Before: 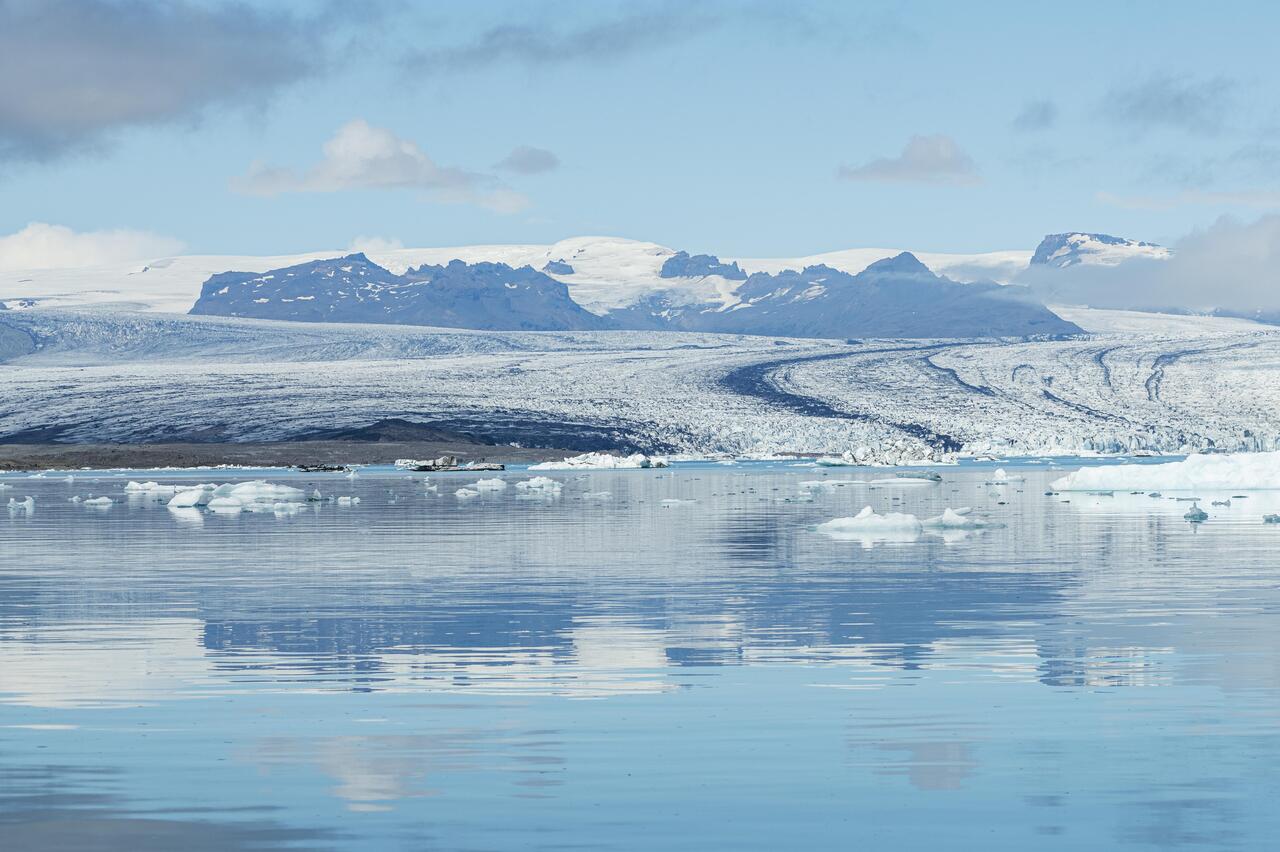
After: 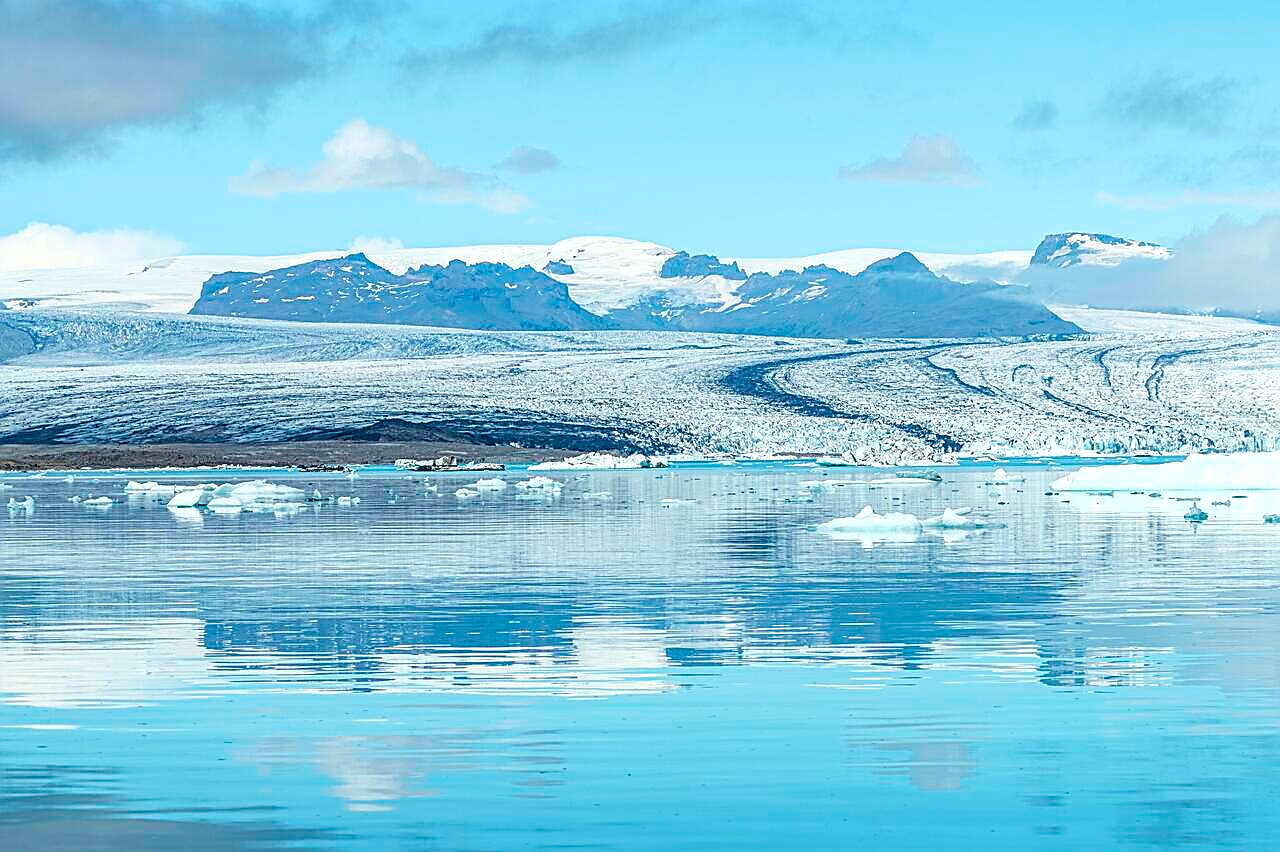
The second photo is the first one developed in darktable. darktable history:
tone curve: curves: ch0 [(0, 0) (0.389, 0.458) (0.745, 0.82) (0.849, 0.917) (0.919, 0.969) (1, 1)]; ch1 [(0, 0) (0.437, 0.404) (0.5, 0.5) (0.529, 0.55) (0.58, 0.6) (0.616, 0.649) (1, 1)]; ch2 [(0, 0) (0.442, 0.428) (0.5, 0.5) (0.525, 0.543) (0.585, 0.62) (1, 1)], color space Lab, independent channels, preserve colors none
sharpen: radius 1.685, amount 1.294
local contrast: detail 130%
